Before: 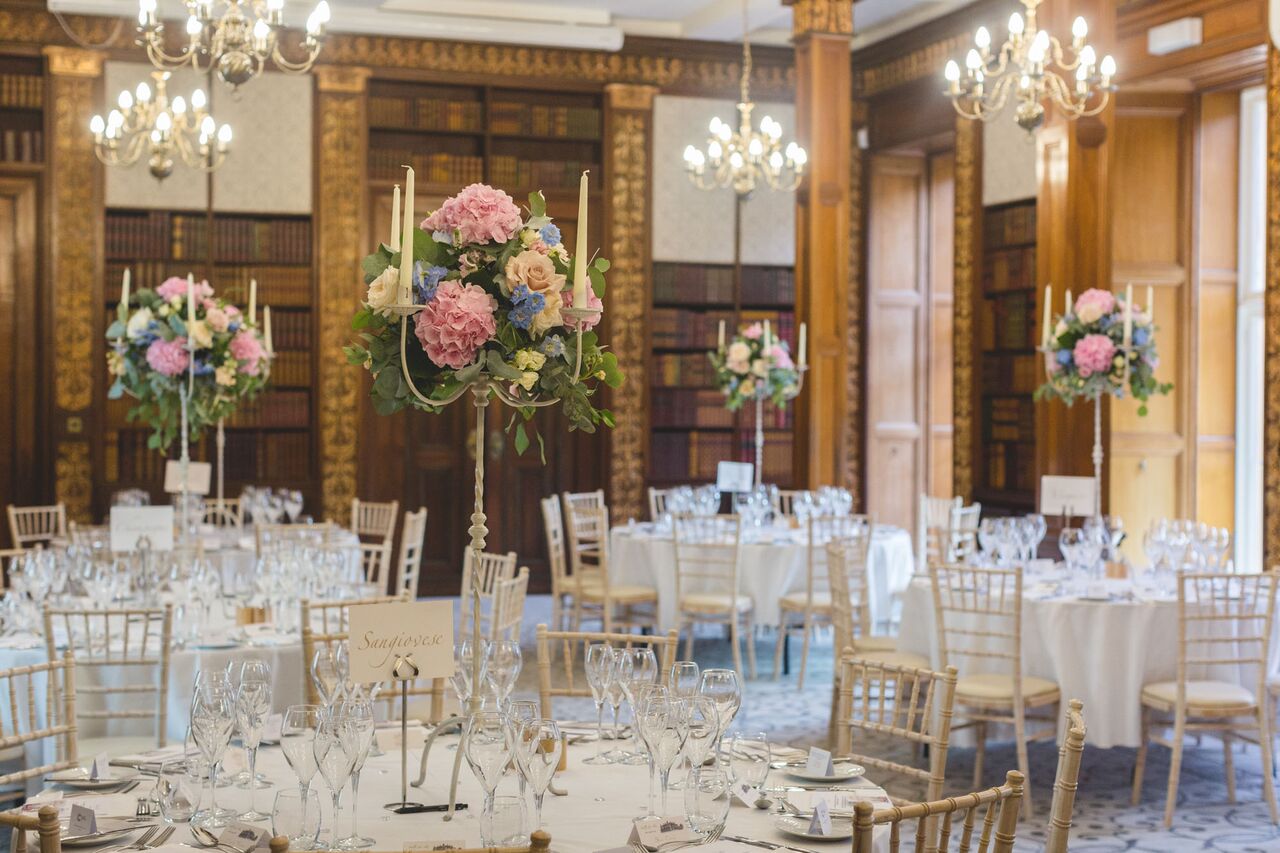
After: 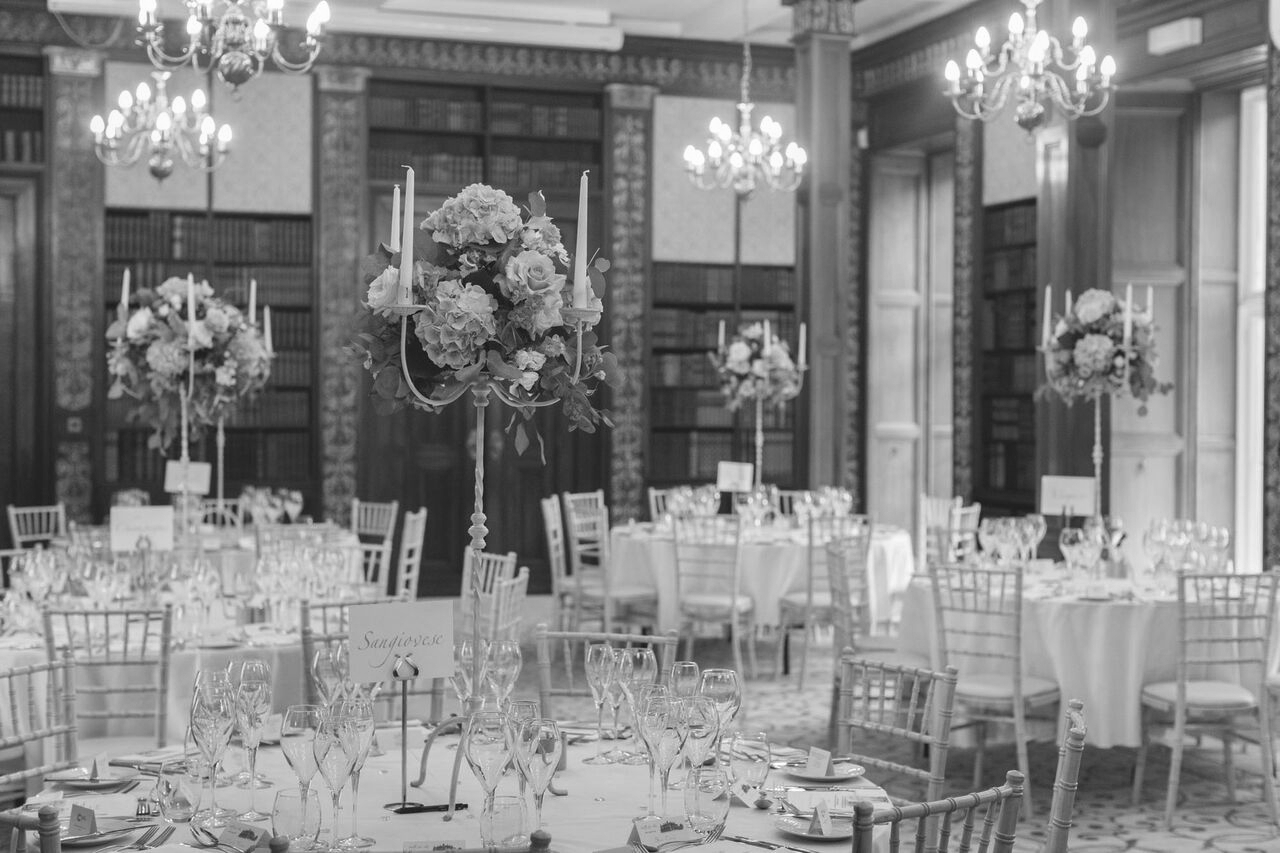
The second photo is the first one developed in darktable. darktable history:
monochrome: a 0, b 0, size 0.5, highlights 0.57
shadows and highlights: low approximation 0.01, soften with gaussian
